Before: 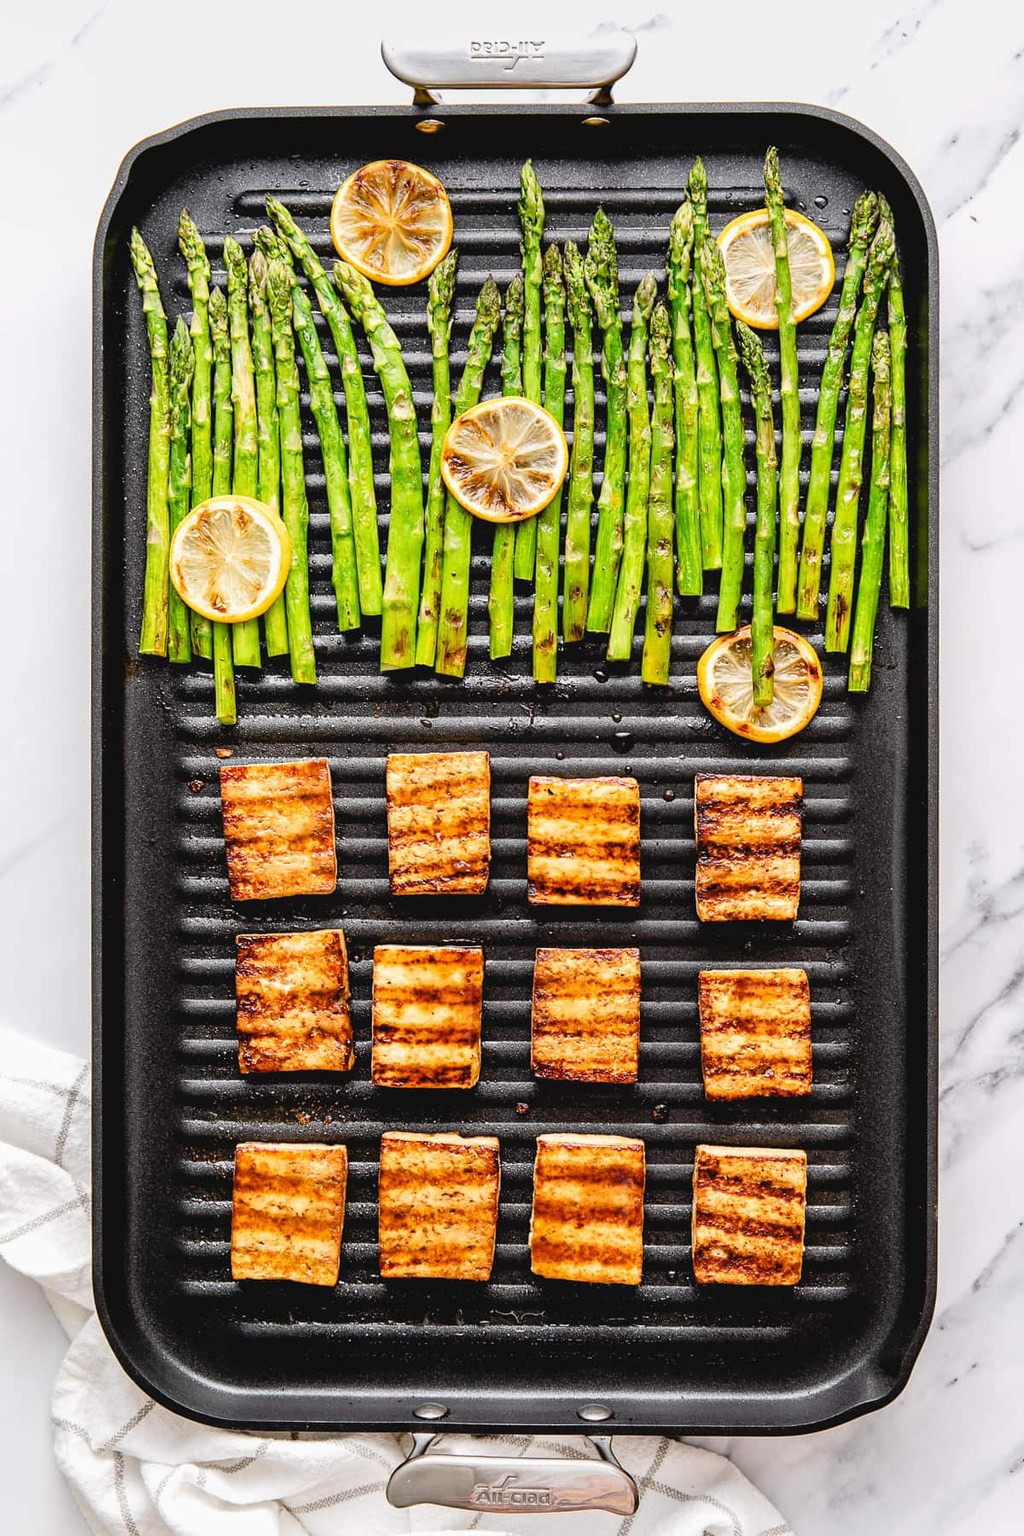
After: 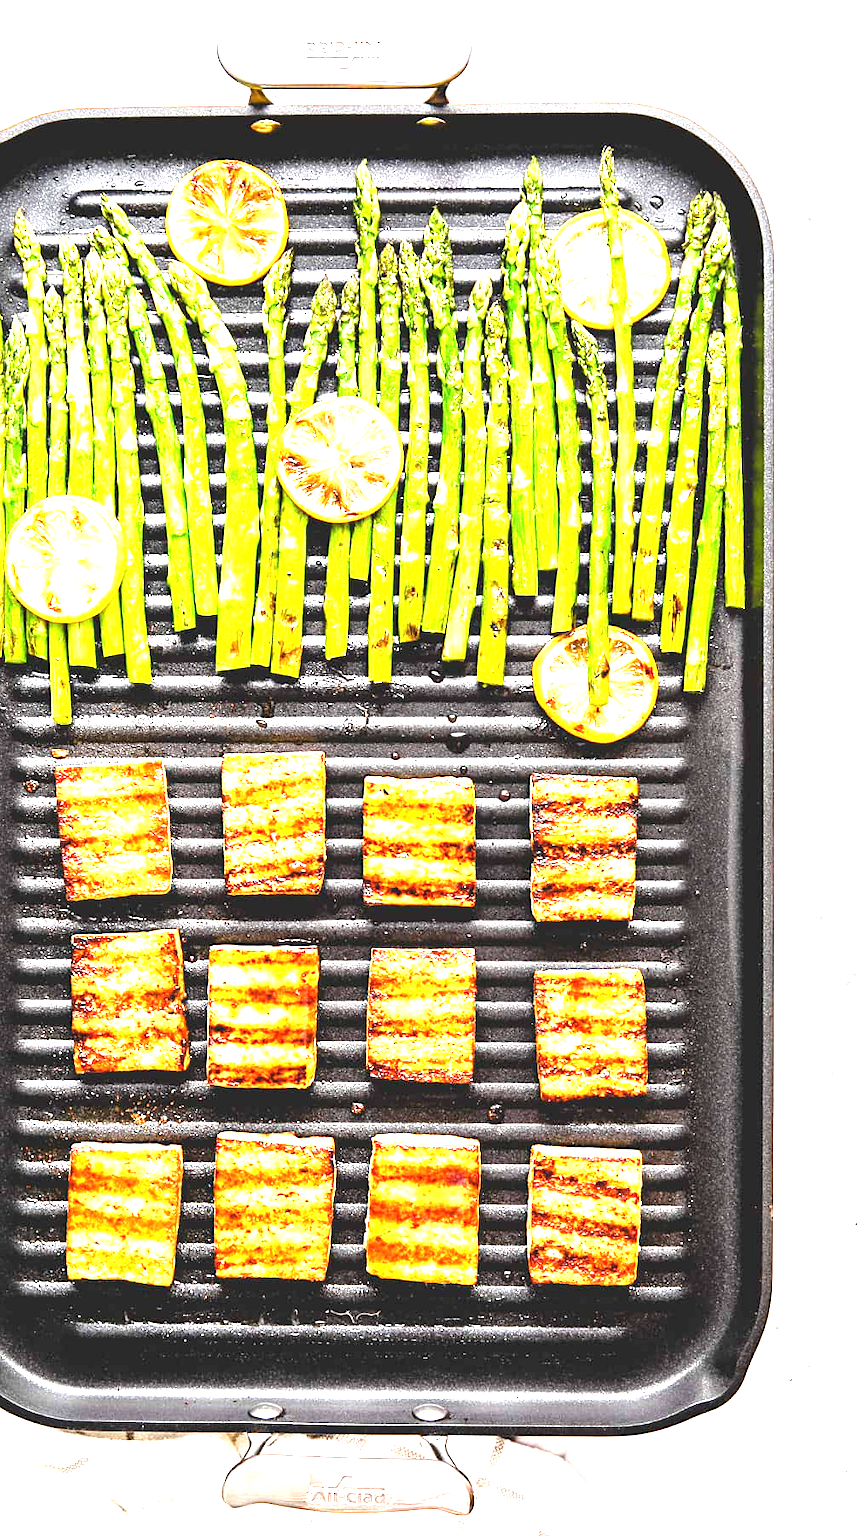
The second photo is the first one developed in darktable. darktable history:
exposure: exposure 2.04 EV, compensate highlight preservation false
crop: left 16.145%
